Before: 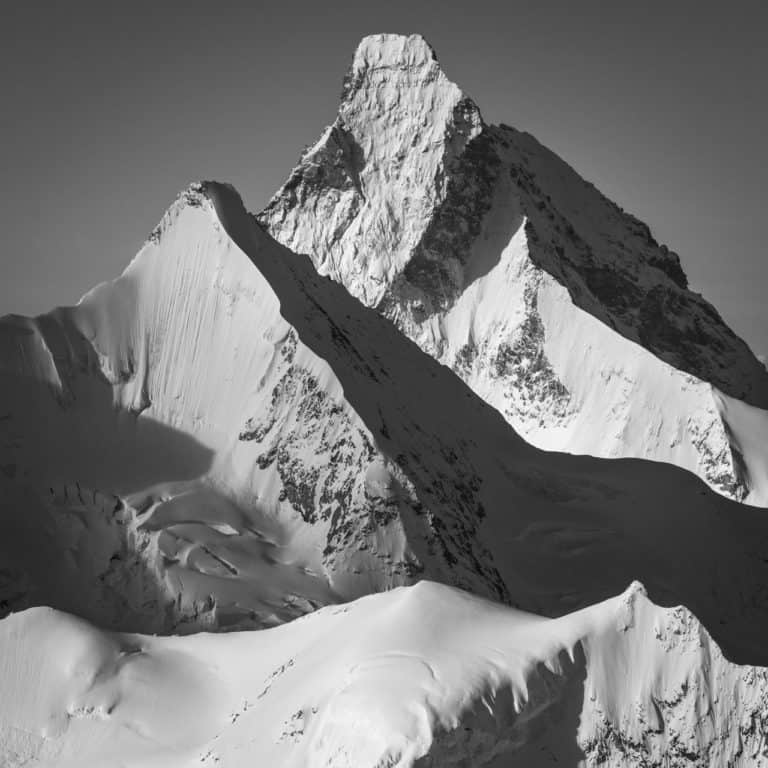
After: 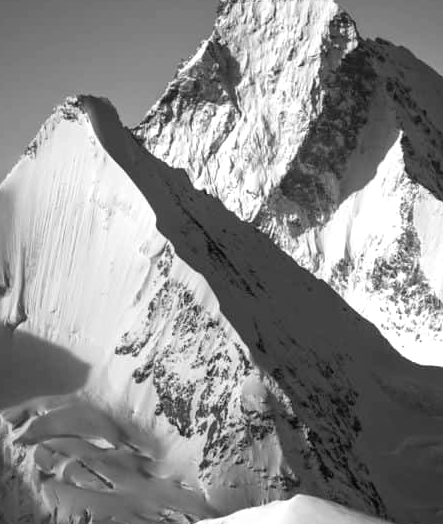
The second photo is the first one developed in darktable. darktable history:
exposure: black level correction 0, exposure 0.5 EV, compensate highlight preservation false
crop: left 16.202%, top 11.208%, right 26.045%, bottom 20.557%
